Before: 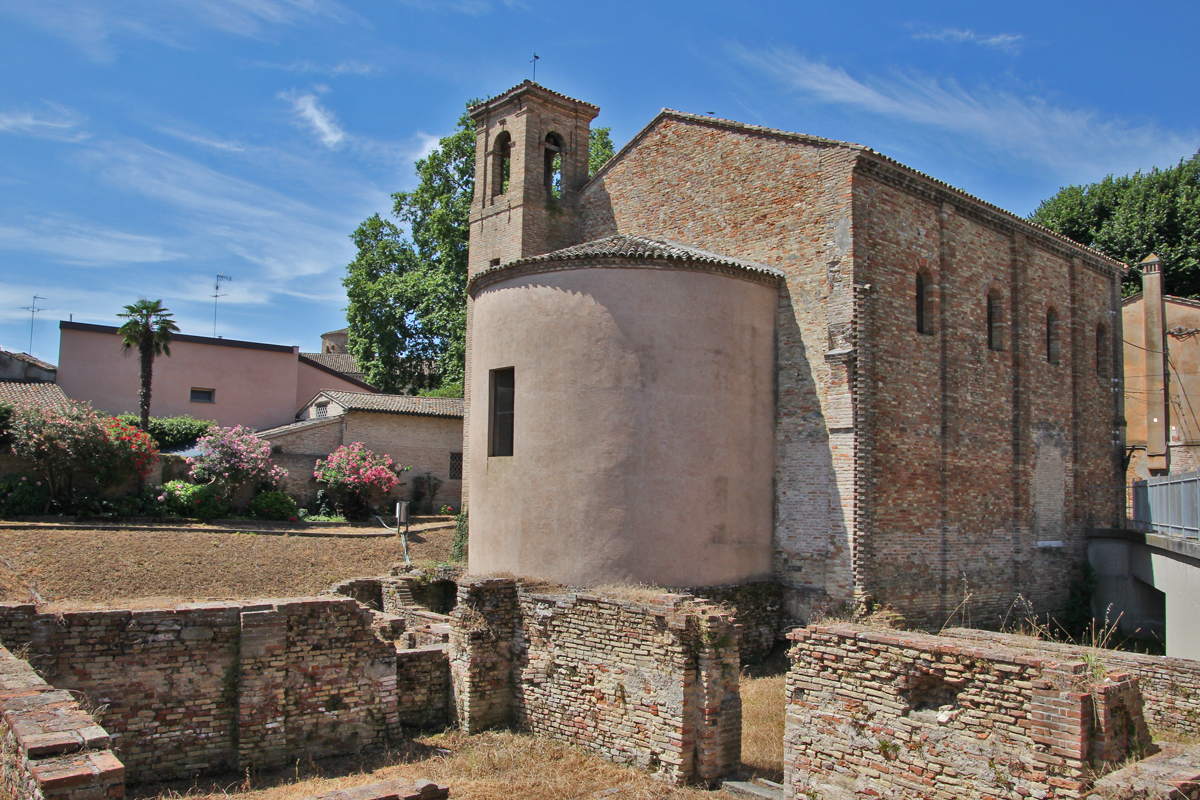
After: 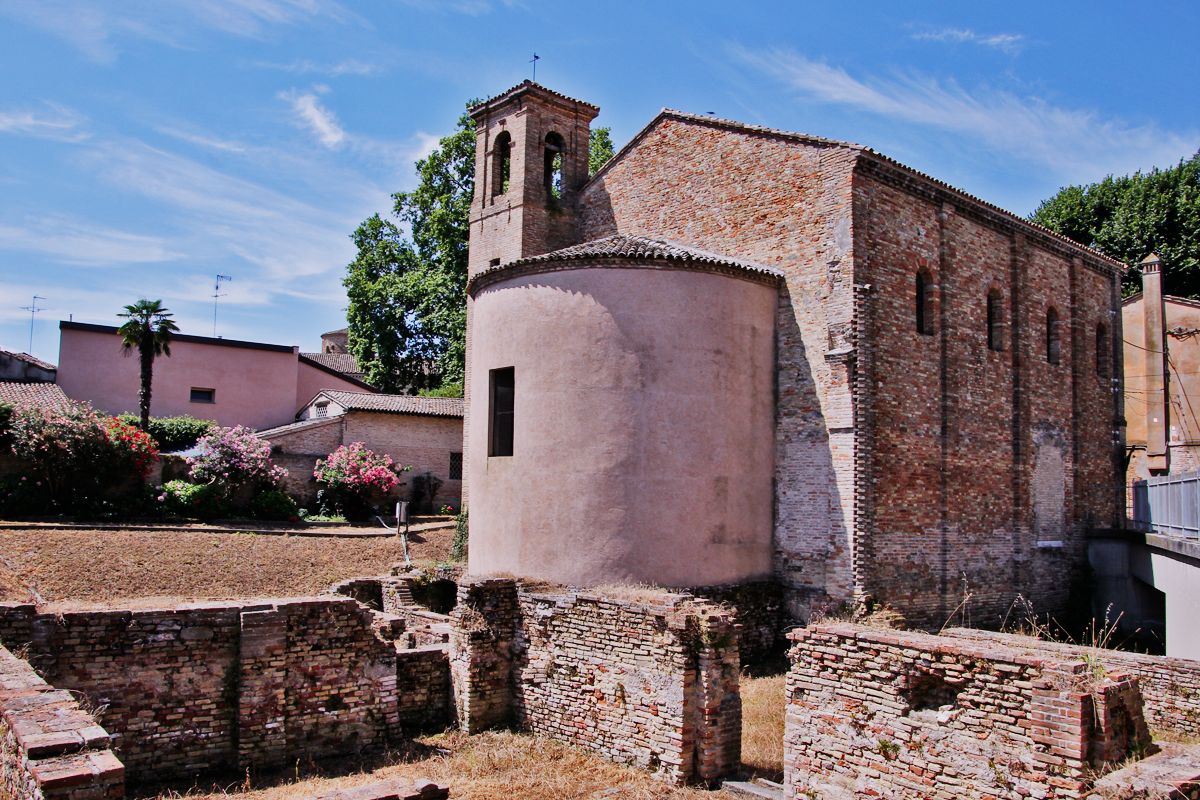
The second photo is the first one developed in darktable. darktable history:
white balance: red 1.066, blue 1.119
sigmoid: contrast 1.81, skew -0.21, preserve hue 0%, red attenuation 0.1, red rotation 0.035, green attenuation 0.1, green rotation -0.017, blue attenuation 0.15, blue rotation -0.052, base primaries Rec2020
